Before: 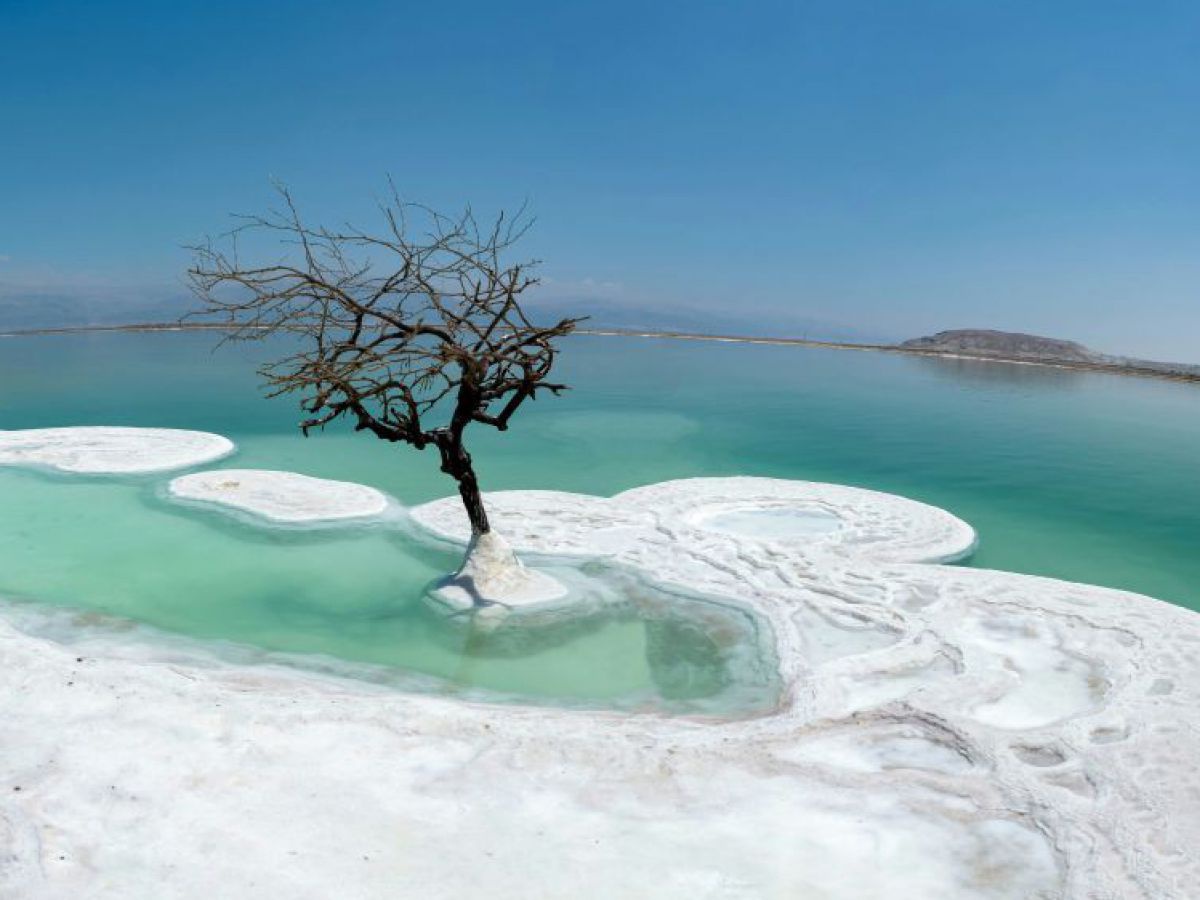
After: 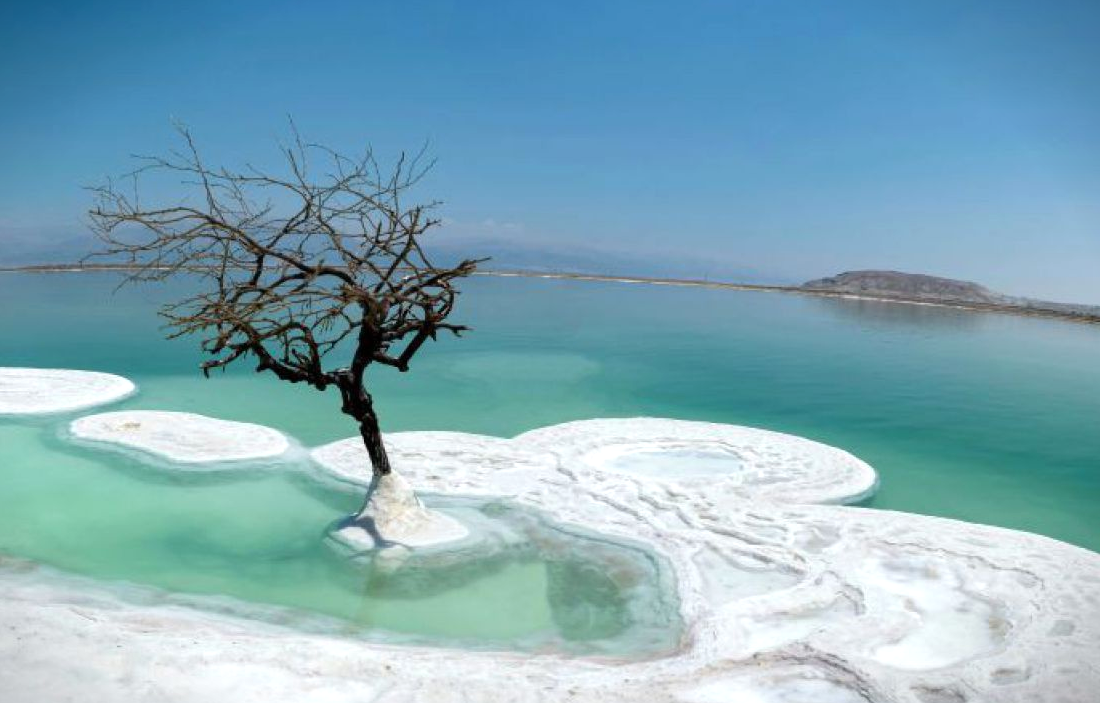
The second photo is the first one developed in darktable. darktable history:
levels: white 99.93%, levels [0, 0.476, 0.951]
crop: left 8.328%, top 6.618%, bottom 15.245%
vignetting: fall-off start 100.93%, brightness -0.607, saturation -0.002, width/height ratio 1.309
